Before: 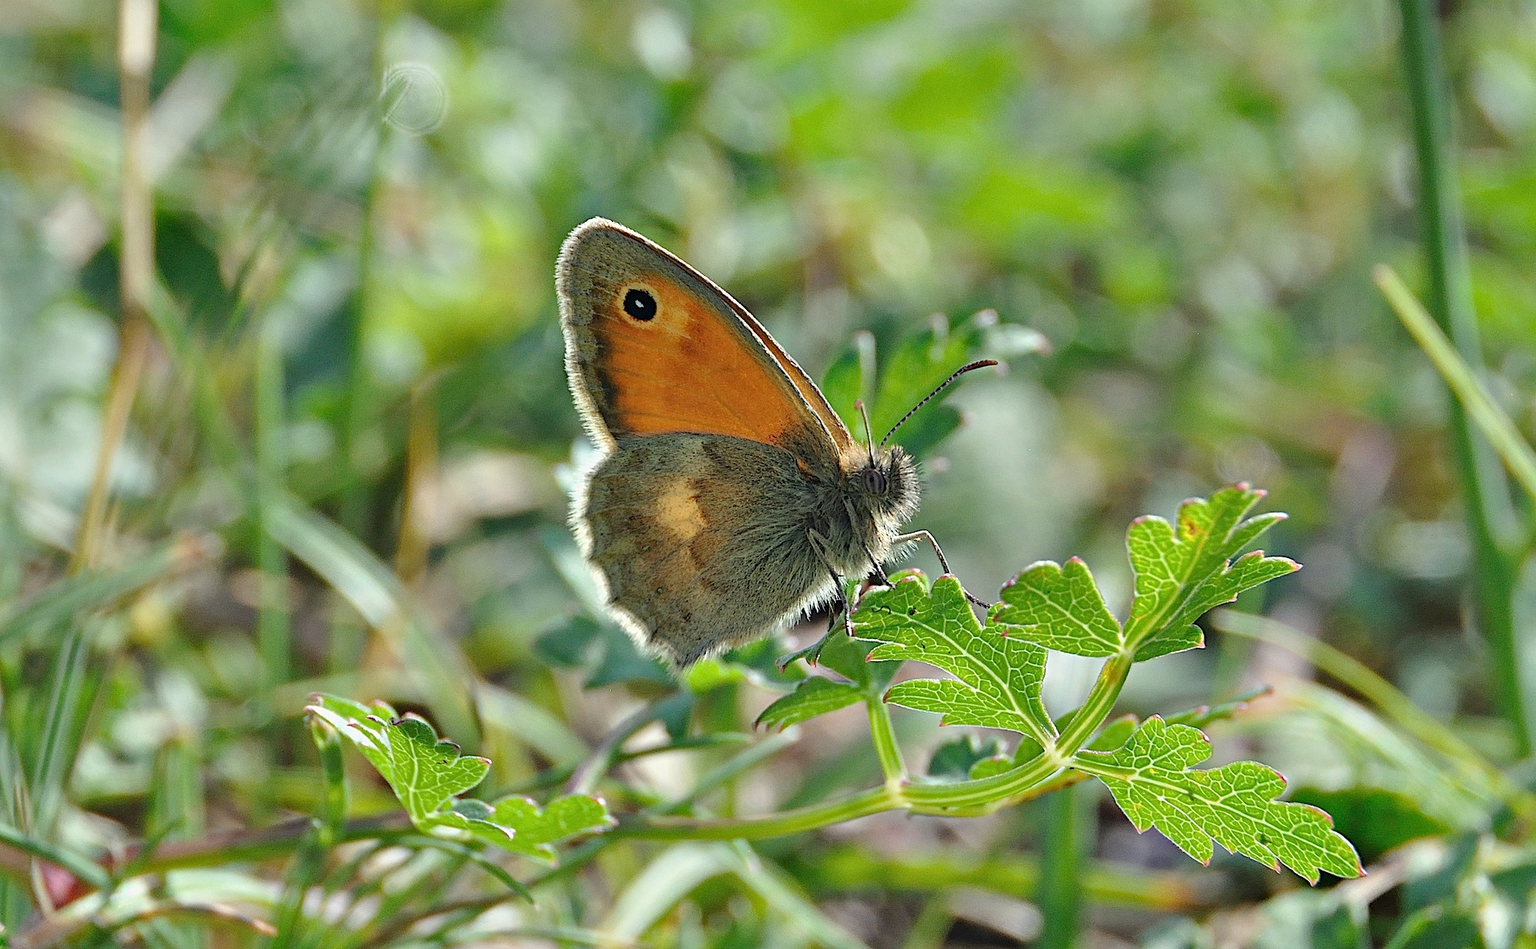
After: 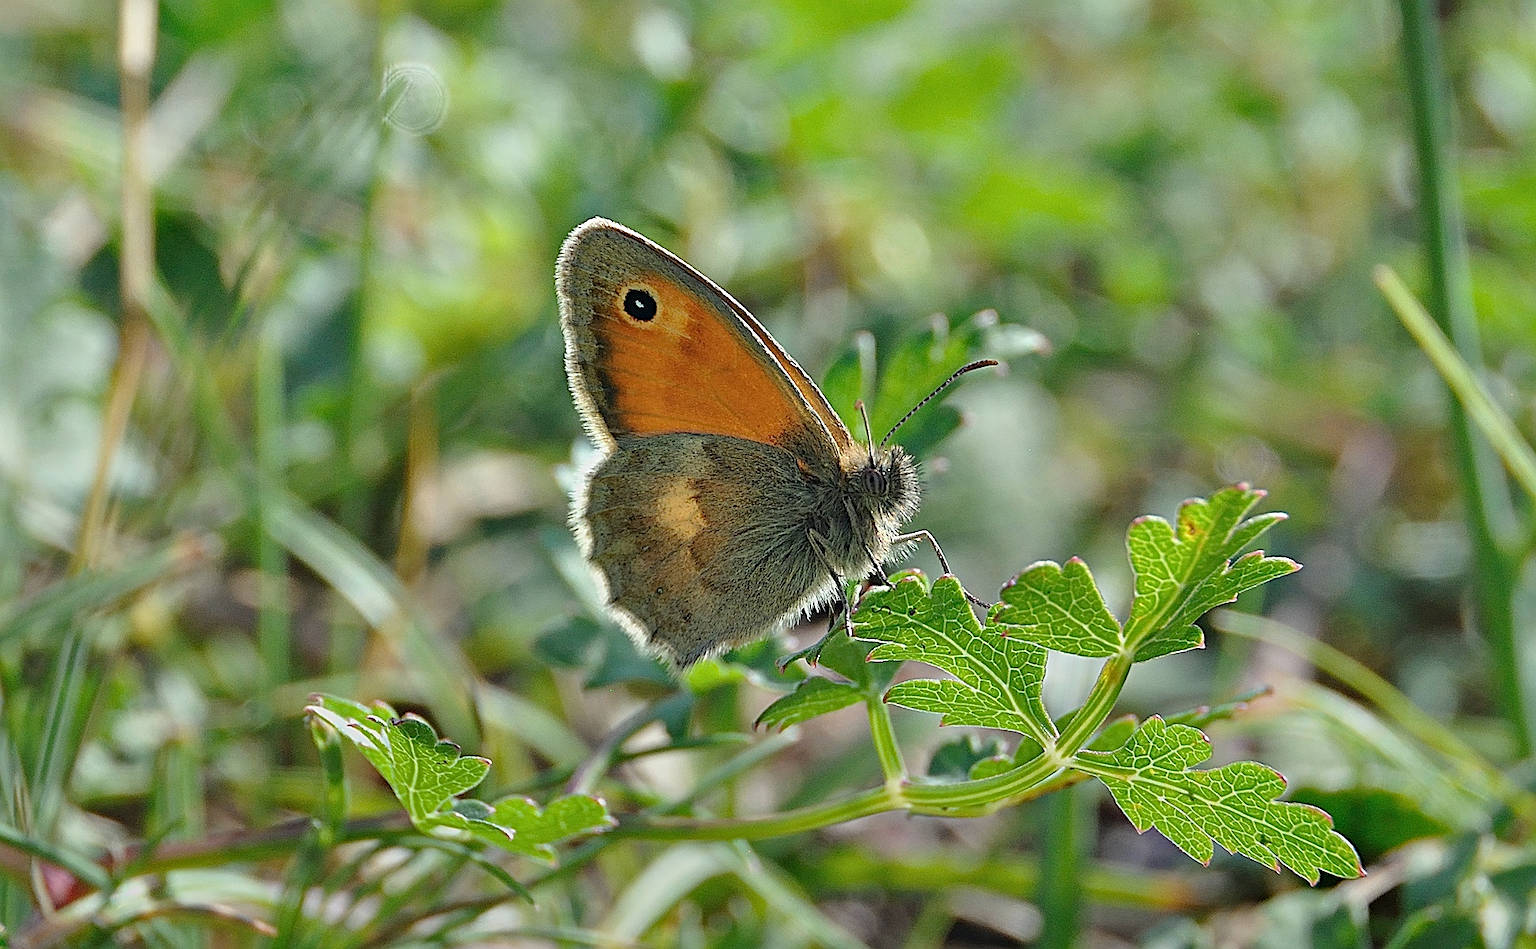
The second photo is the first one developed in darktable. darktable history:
sharpen: on, module defaults
graduated density: rotation -180°, offset 24.95
